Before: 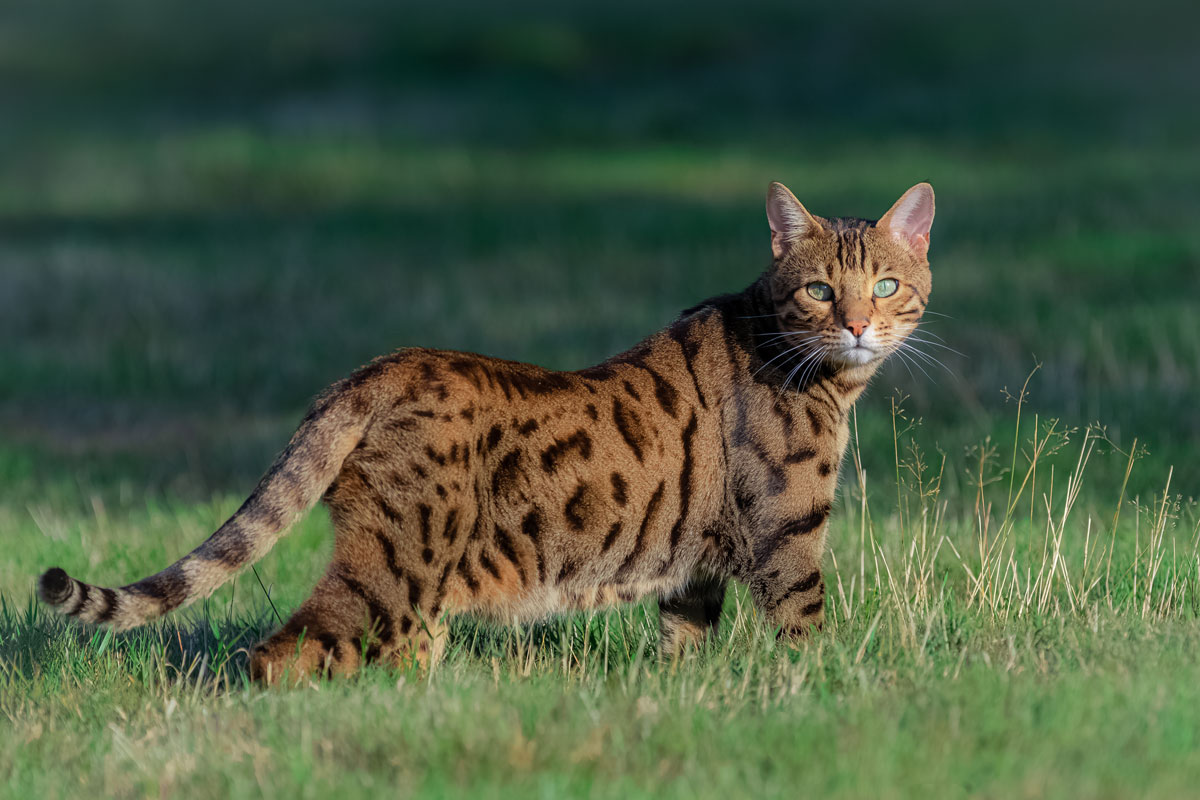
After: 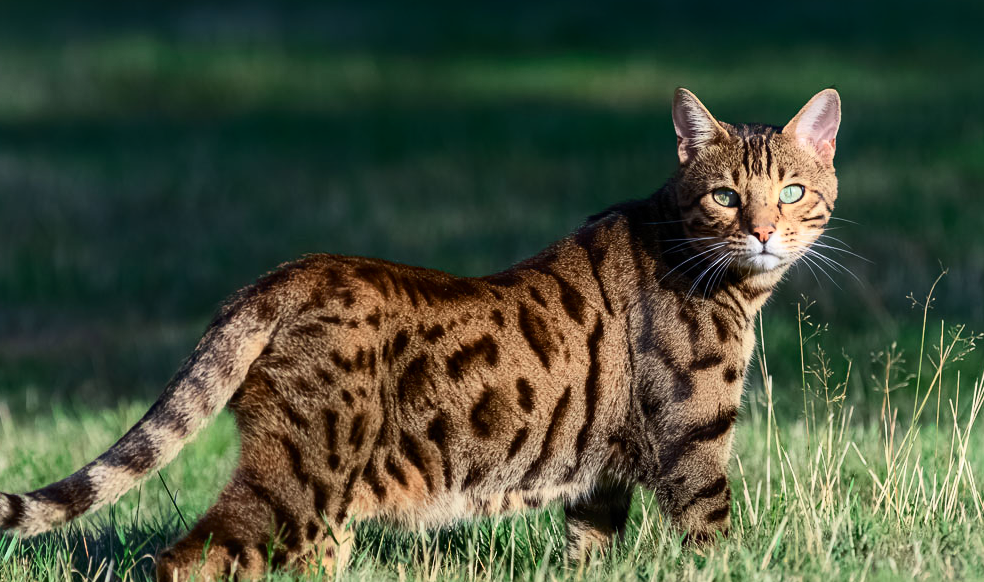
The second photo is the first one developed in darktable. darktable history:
crop: left 7.856%, top 11.836%, right 10.12%, bottom 15.387%
contrast brightness saturation: contrast 0.39, brightness 0.1
